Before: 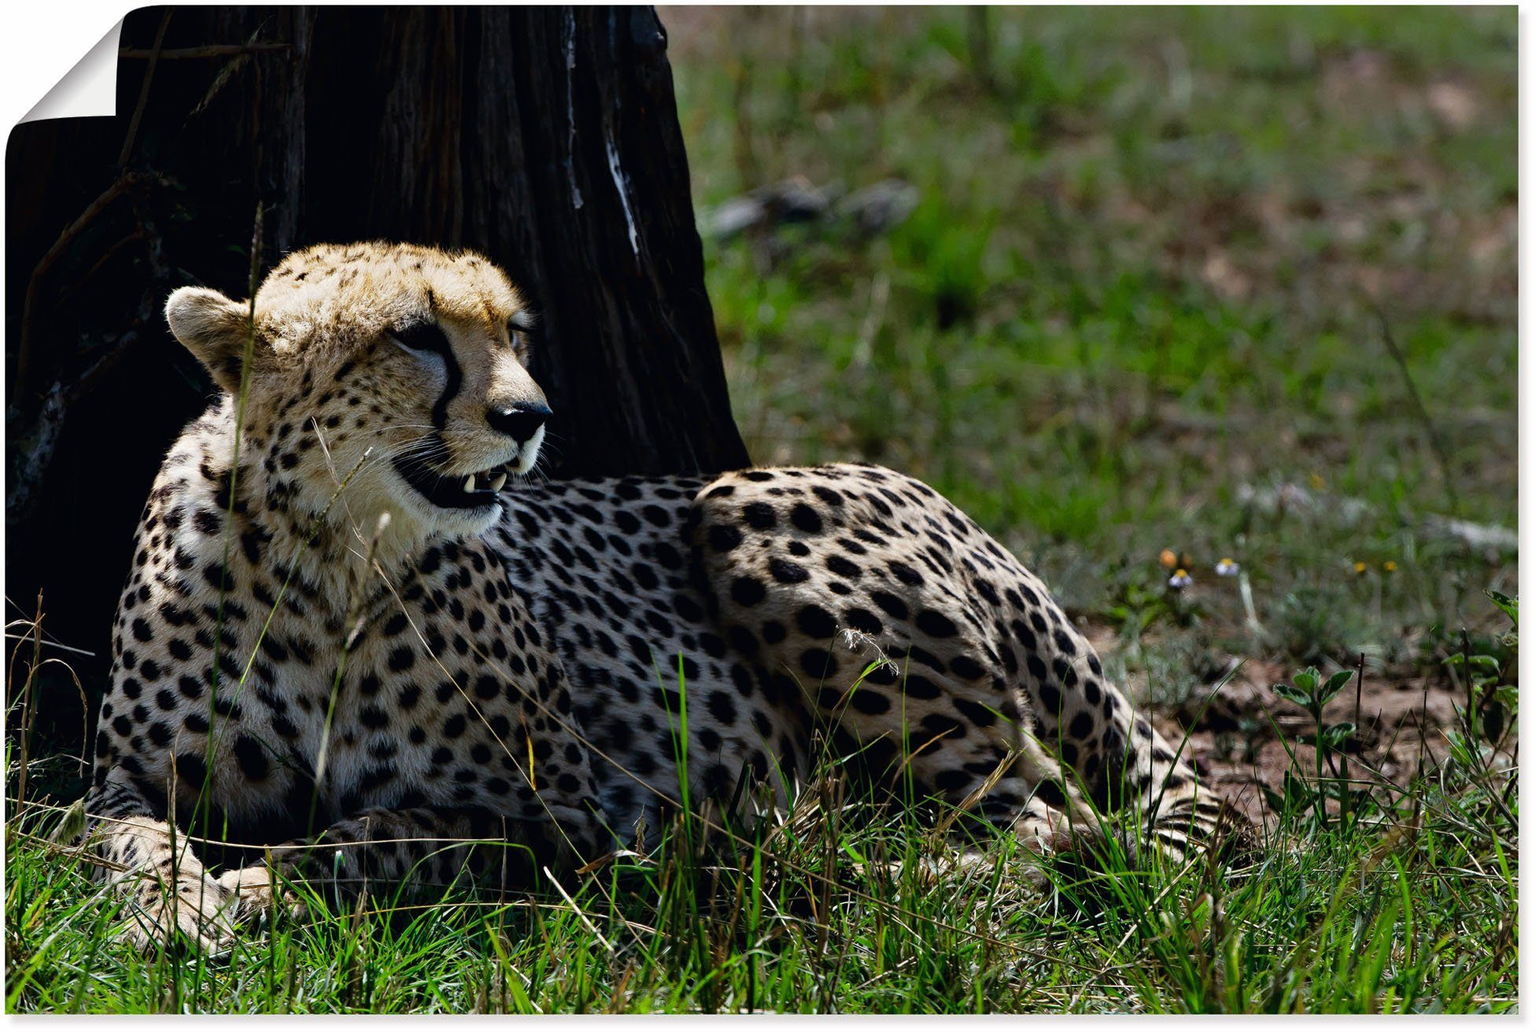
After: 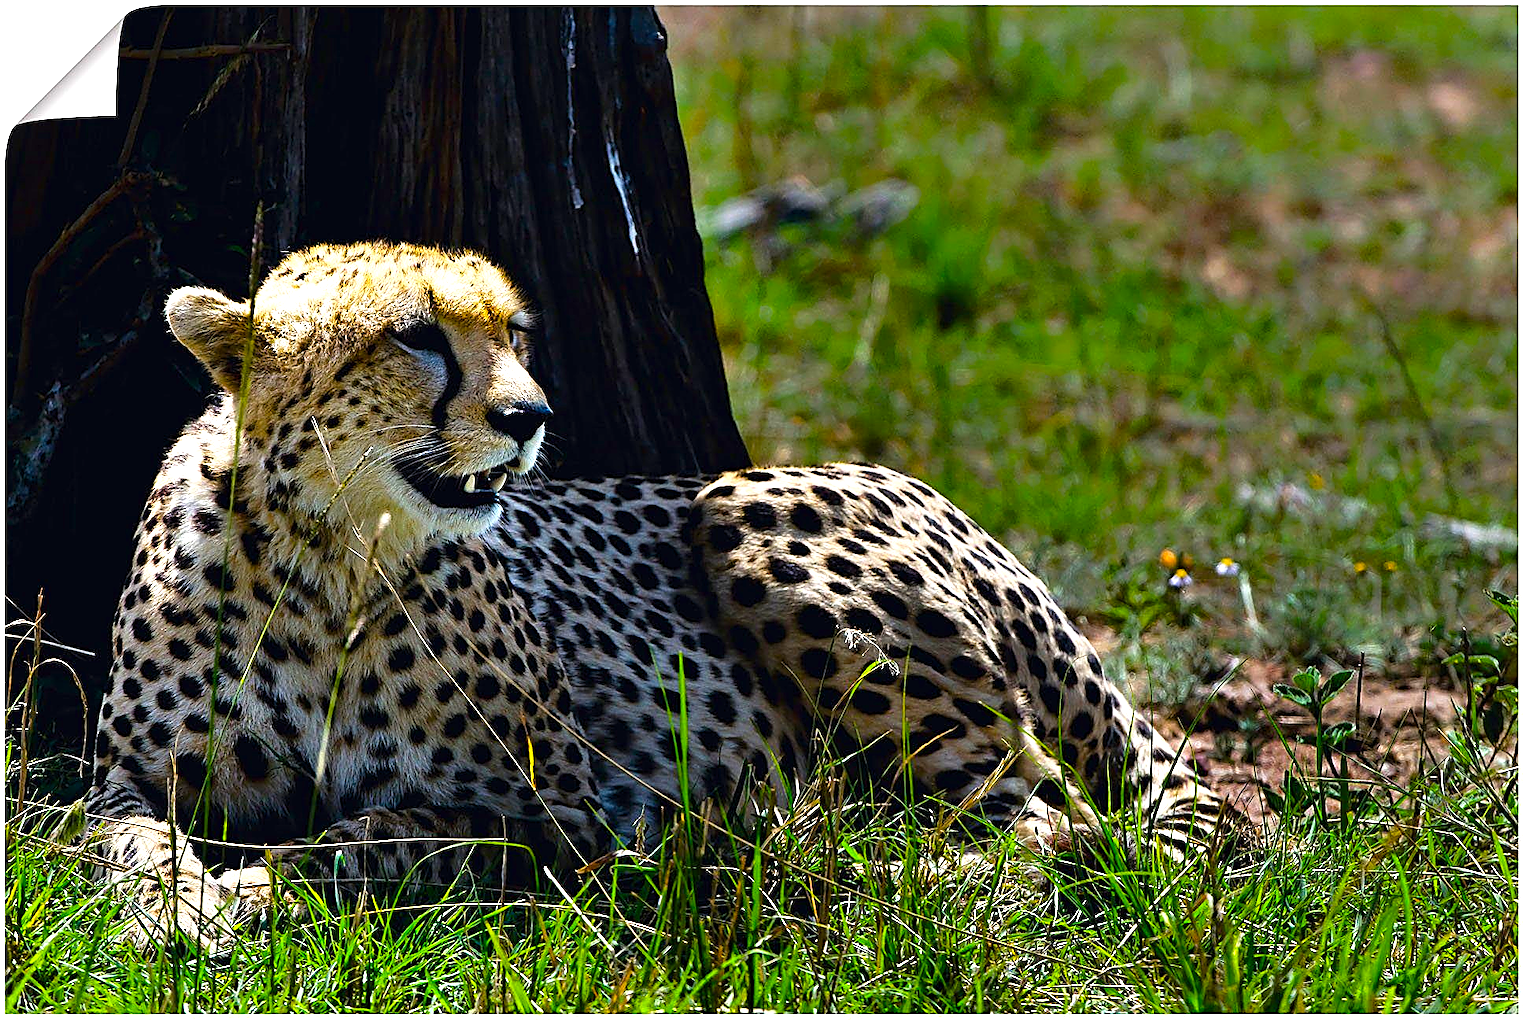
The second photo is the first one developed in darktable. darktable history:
exposure: exposure 0.759 EV, compensate highlight preservation false
color balance rgb: linear chroma grading › global chroma 14.712%, perceptual saturation grading › global saturation 30.87%, global vibrance 20%
sharpen: radius 1.669, amount 1.278
